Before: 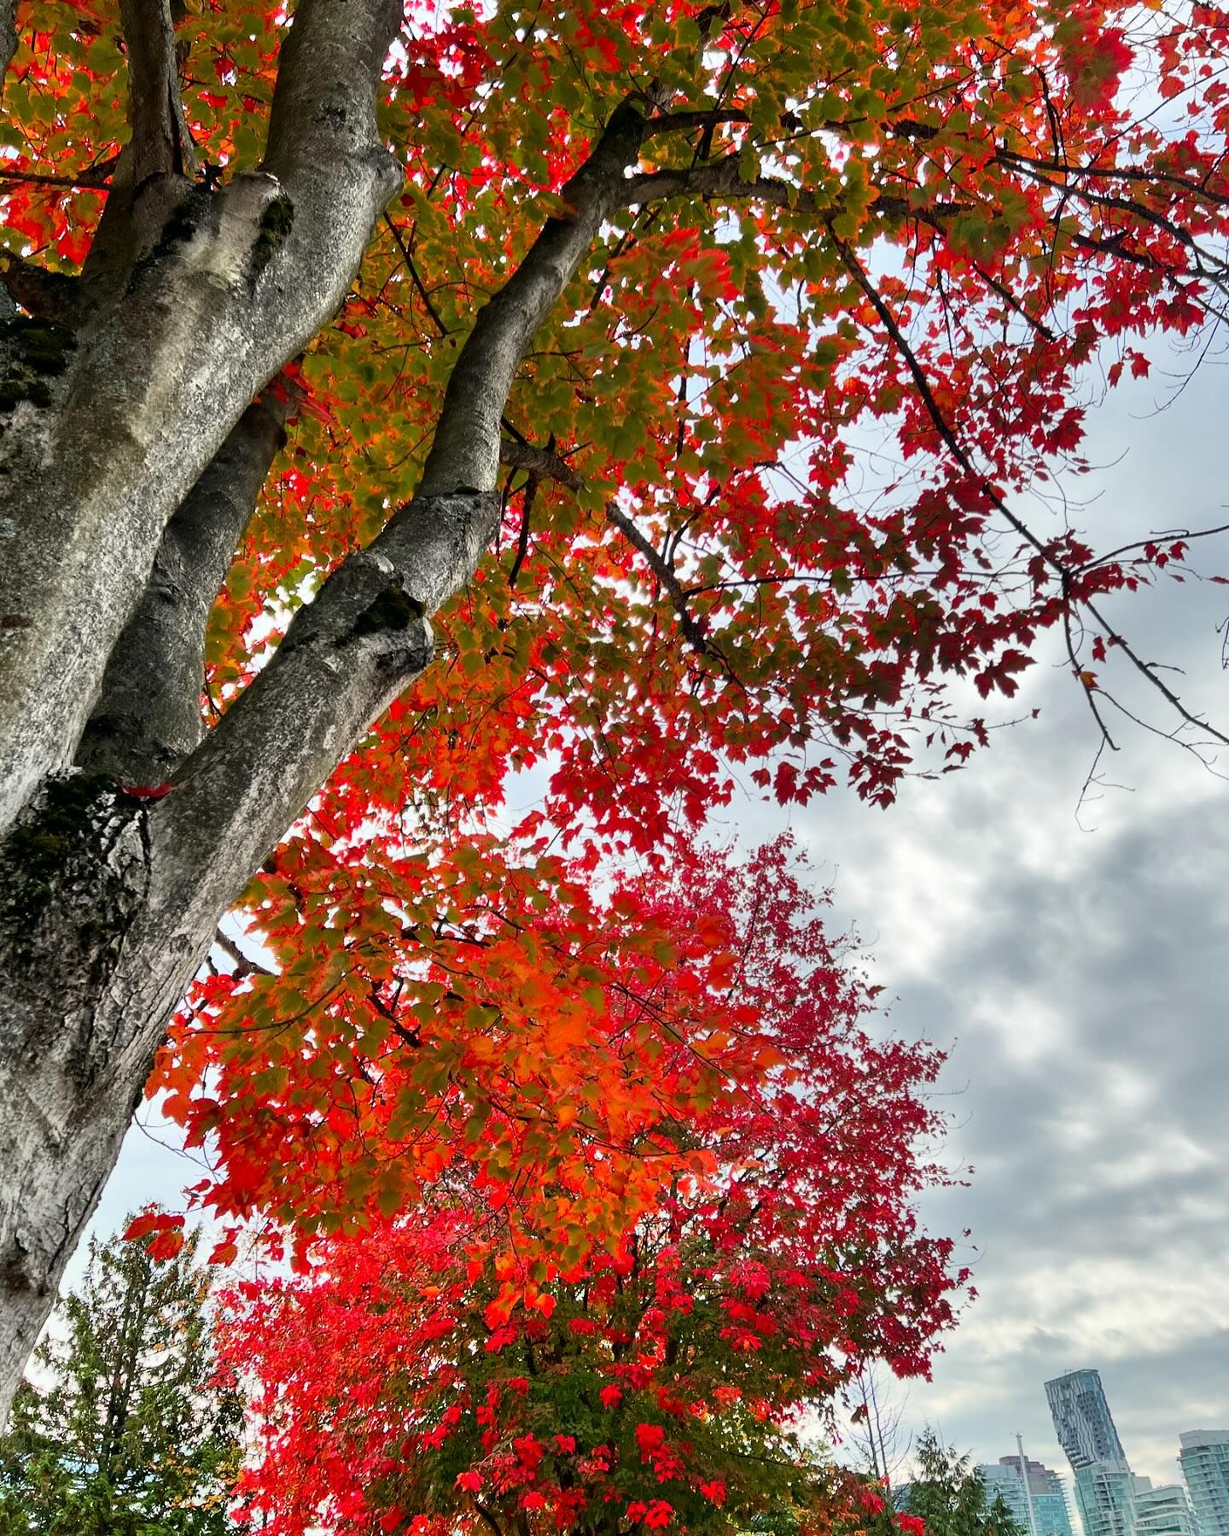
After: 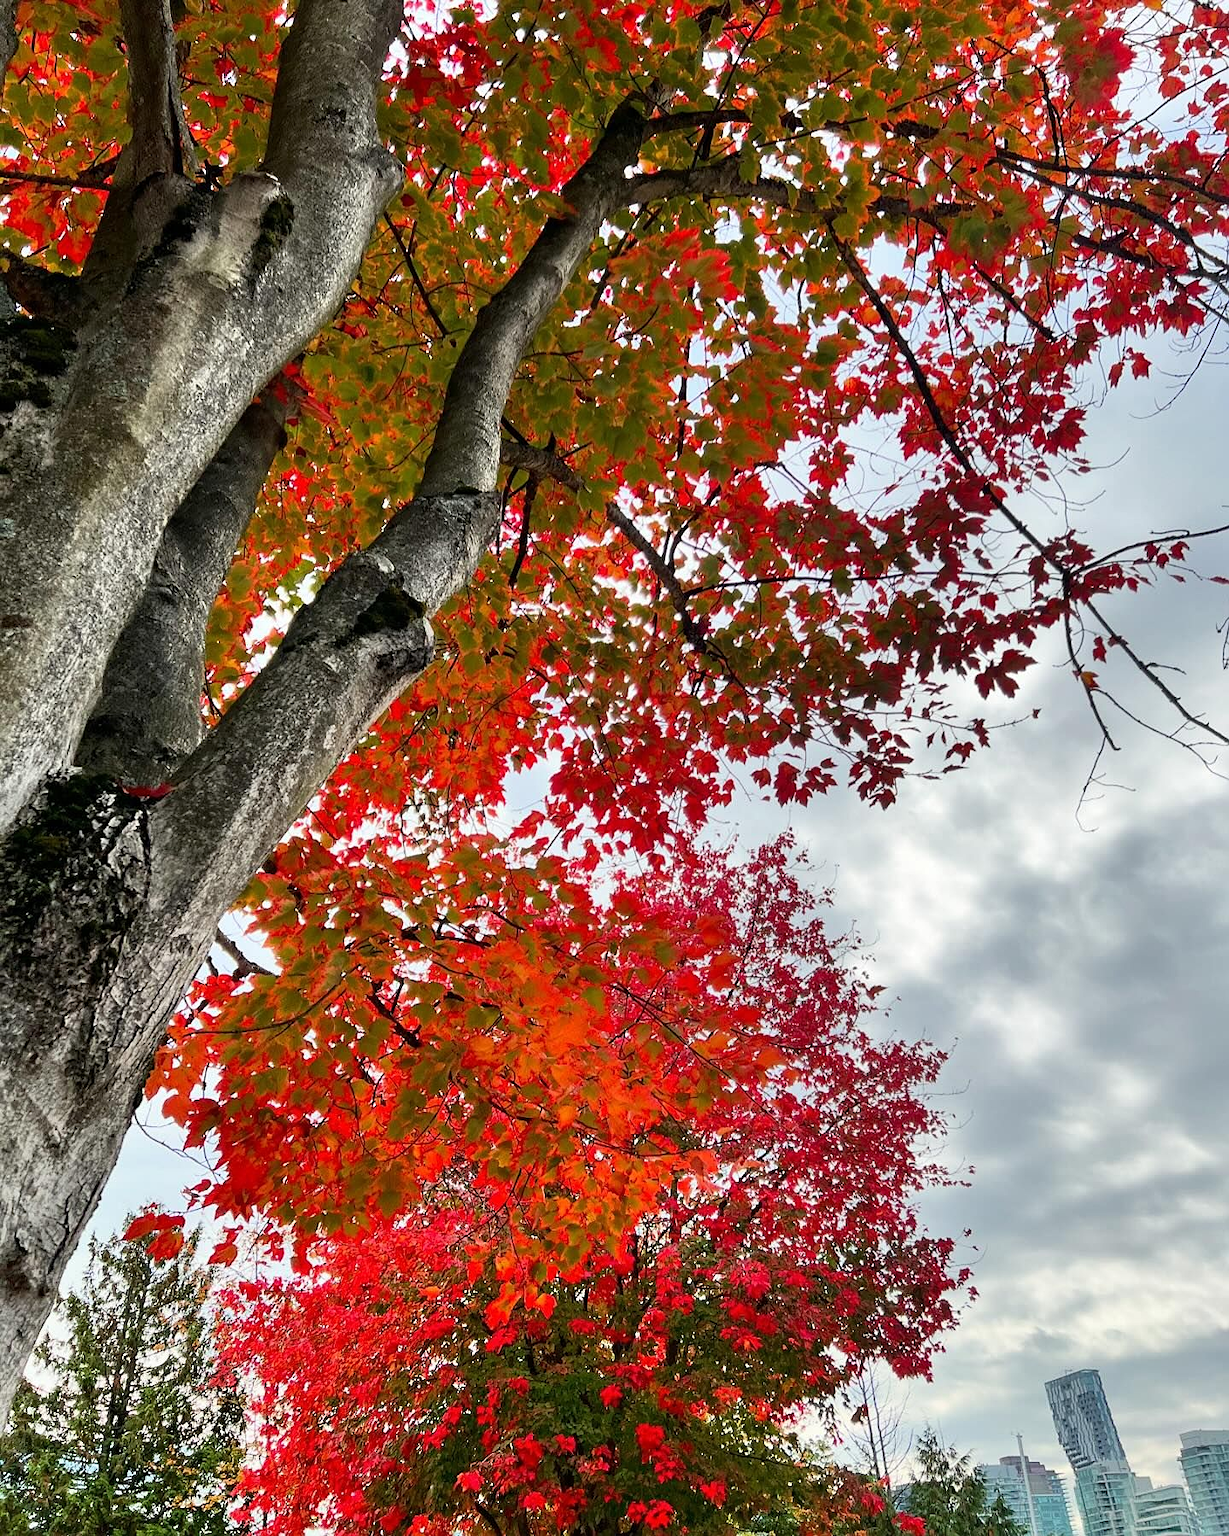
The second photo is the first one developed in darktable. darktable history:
sharpen: radius 1.303, amount 0.297, threshold 0.053
